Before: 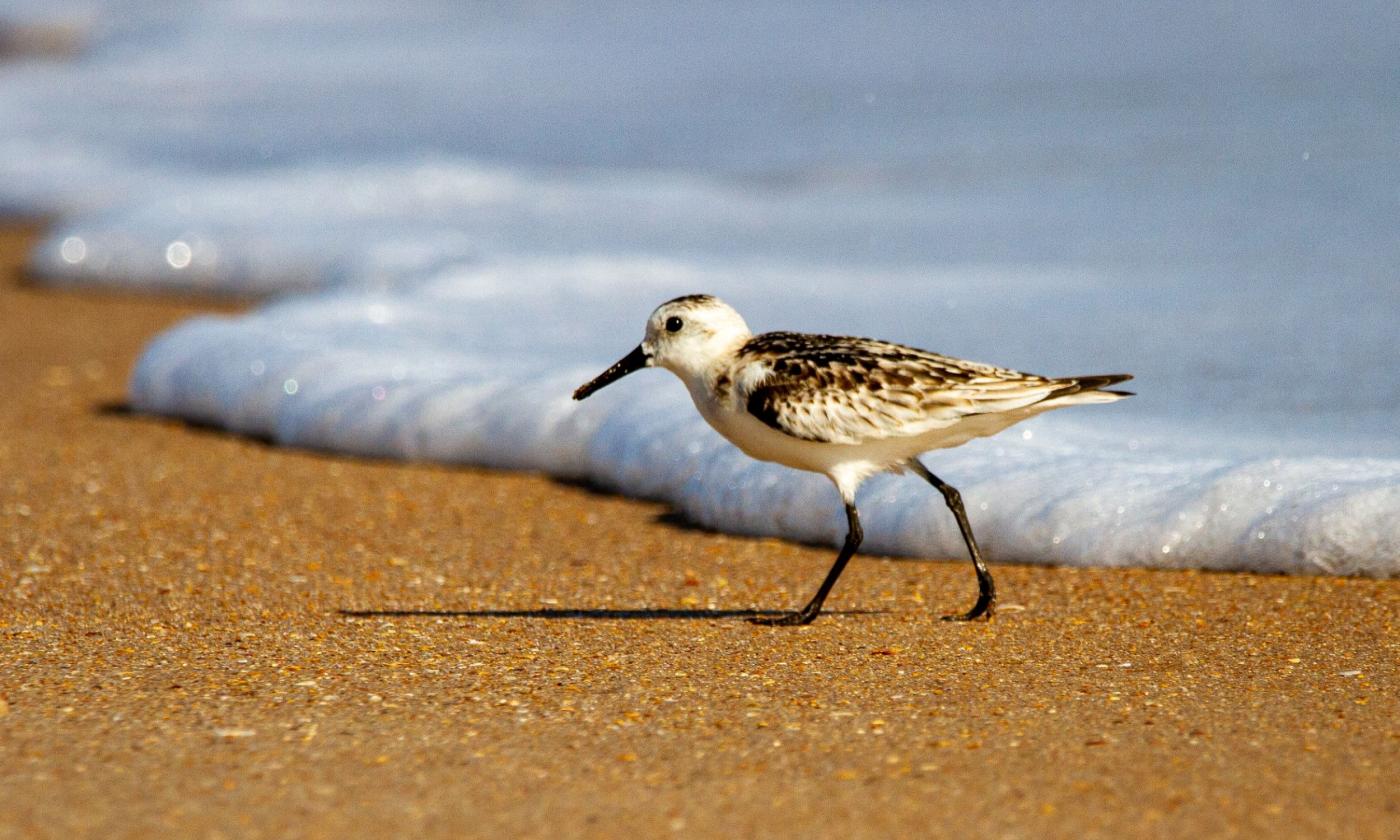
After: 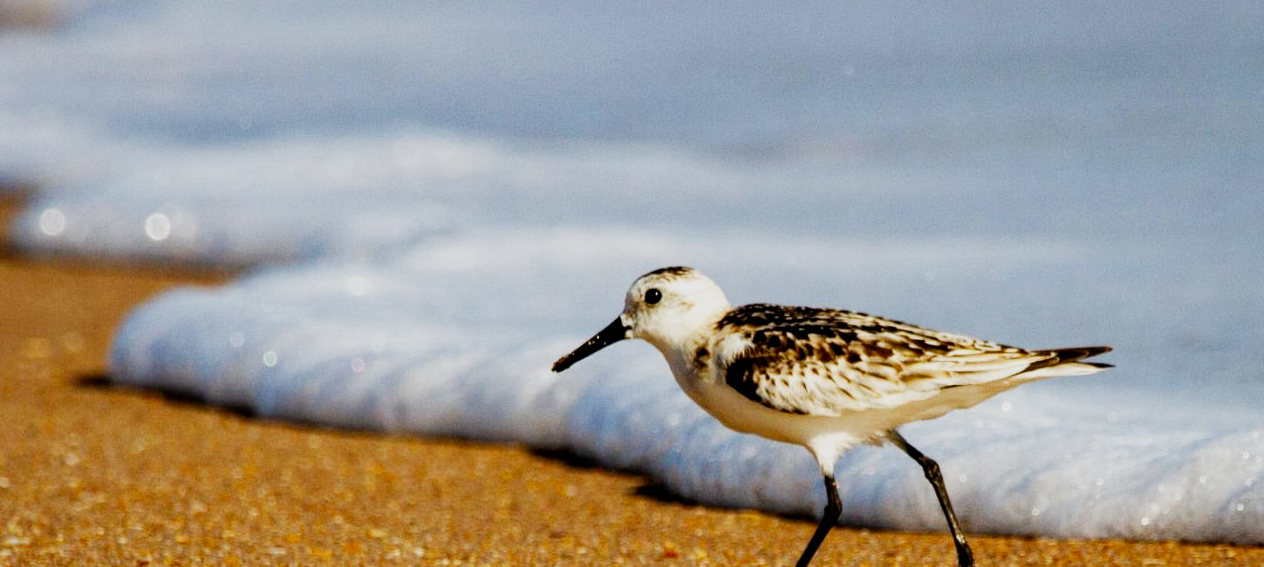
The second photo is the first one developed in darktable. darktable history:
filmic rgb: black relative exposure -16 EV, white relative exposure 5.31 EV, hardness 5.9, contrast 1.25, preserve chrominance no, color science v5 (2021)
crop: left 1.509%, top 3.452%, right 7.696%, bottom 28.452%
